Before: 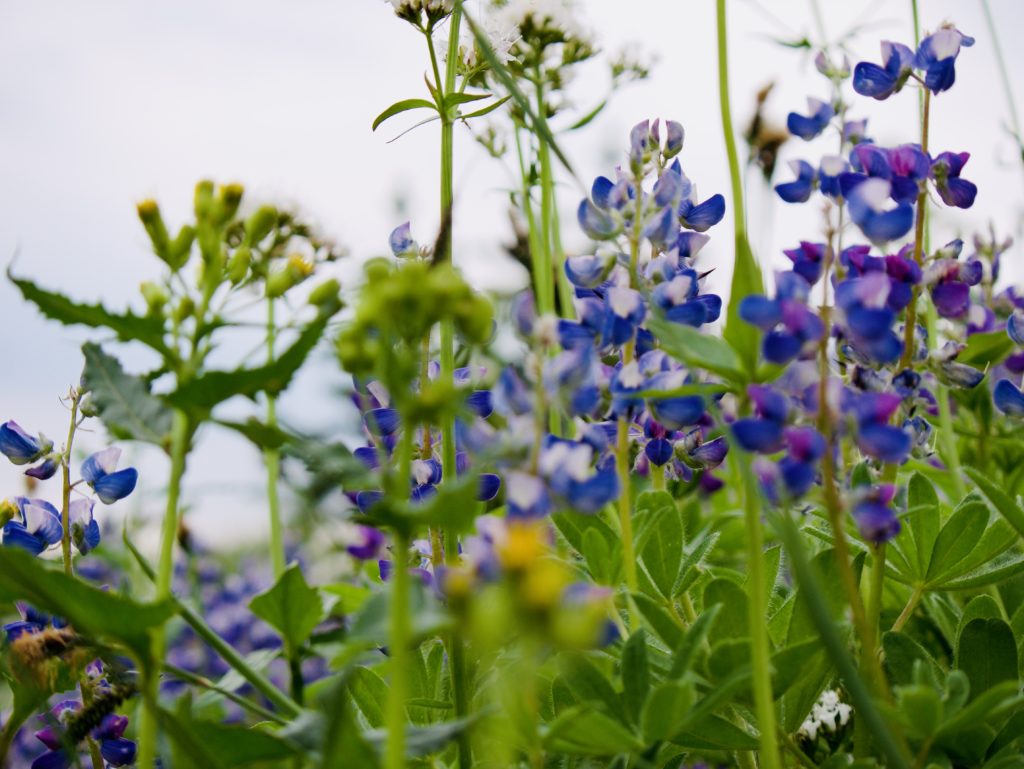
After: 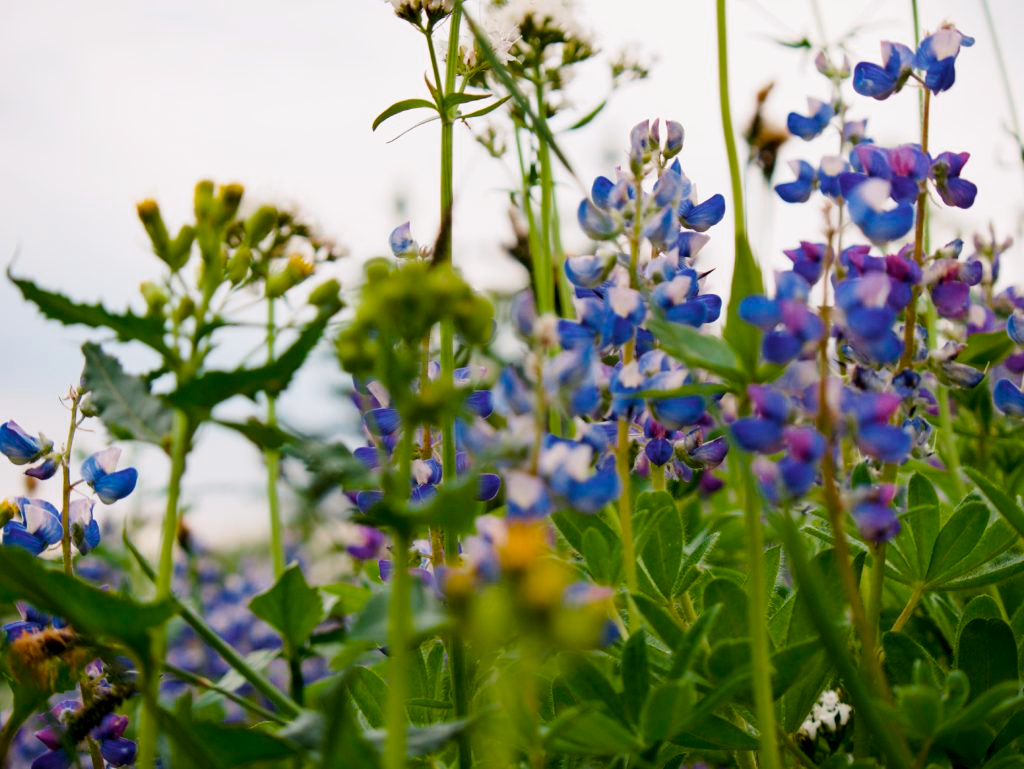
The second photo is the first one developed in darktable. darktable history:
tone curve: curves: ch0 [(0, 0) (0.003, 0.003) (0.011, 0.012) (0.025, 0.026) (0.044, 0.046) (0.069, 0.072) (0.1, 0.104) (0.136, 0.141) (0.177, 0.184) (0.224, 0.233) (0.277, 0.288) (0.335, 0.348) (0.399, 0.414) (0.468, 0.486) (0.543, 0.564) (0.623, 0.647) (0.709, 0.736) (0.801, 0.831) (0.898, 0.921) (1, 1)], preserve colors none
color look up table: target L [64.31, 46.96, 34.07, 100, 62.65, 61.34, 54.93, 48.8, 39.77, 29.75, 53.42, 52.49, 39.1, 26.9, 29.63, 85.69, 76.45, 64.19, 64.86, 49.66, 46.9, 45.71, 28.33, 11.95, 0 ×25], target a [-16.71, -35.04, -11.64, -0.001, 16.62, 18.73, 33.03, 44.59, 48.65, 12.92, 2.689, 39.78, 0.86, 22.07, 12.13, 0.237, -0.361, -24.98, -0.523, -17.66, -0.279, -6.344, -1.031, 0.073, 0 ×25], target b [46.49, 22, 18.94, 0.006, 64.94, 17.04, 58.05, 29.55, 42.63, 15.38, -22.2, 1.524, -47.07, -16.71, -55.23, 2.375, 1.705, -9.607, 0.207, -33.05, -1.957, -27.21, -3.222, -2.22, 0 ×25], num patches 24
